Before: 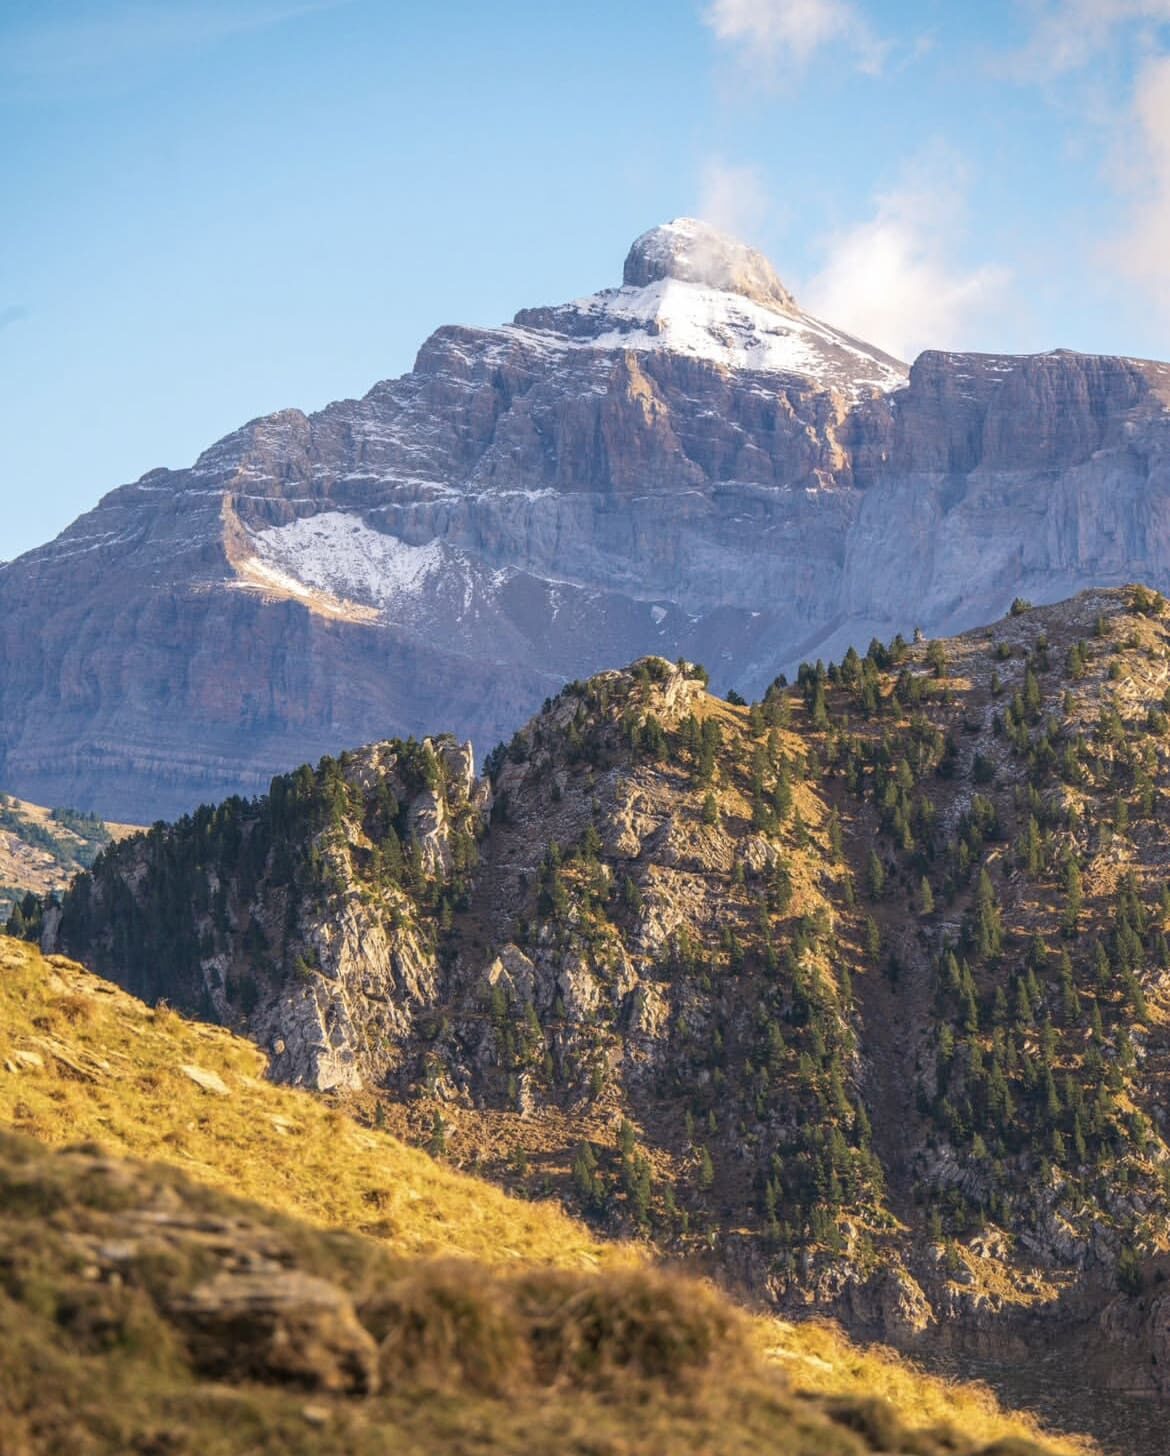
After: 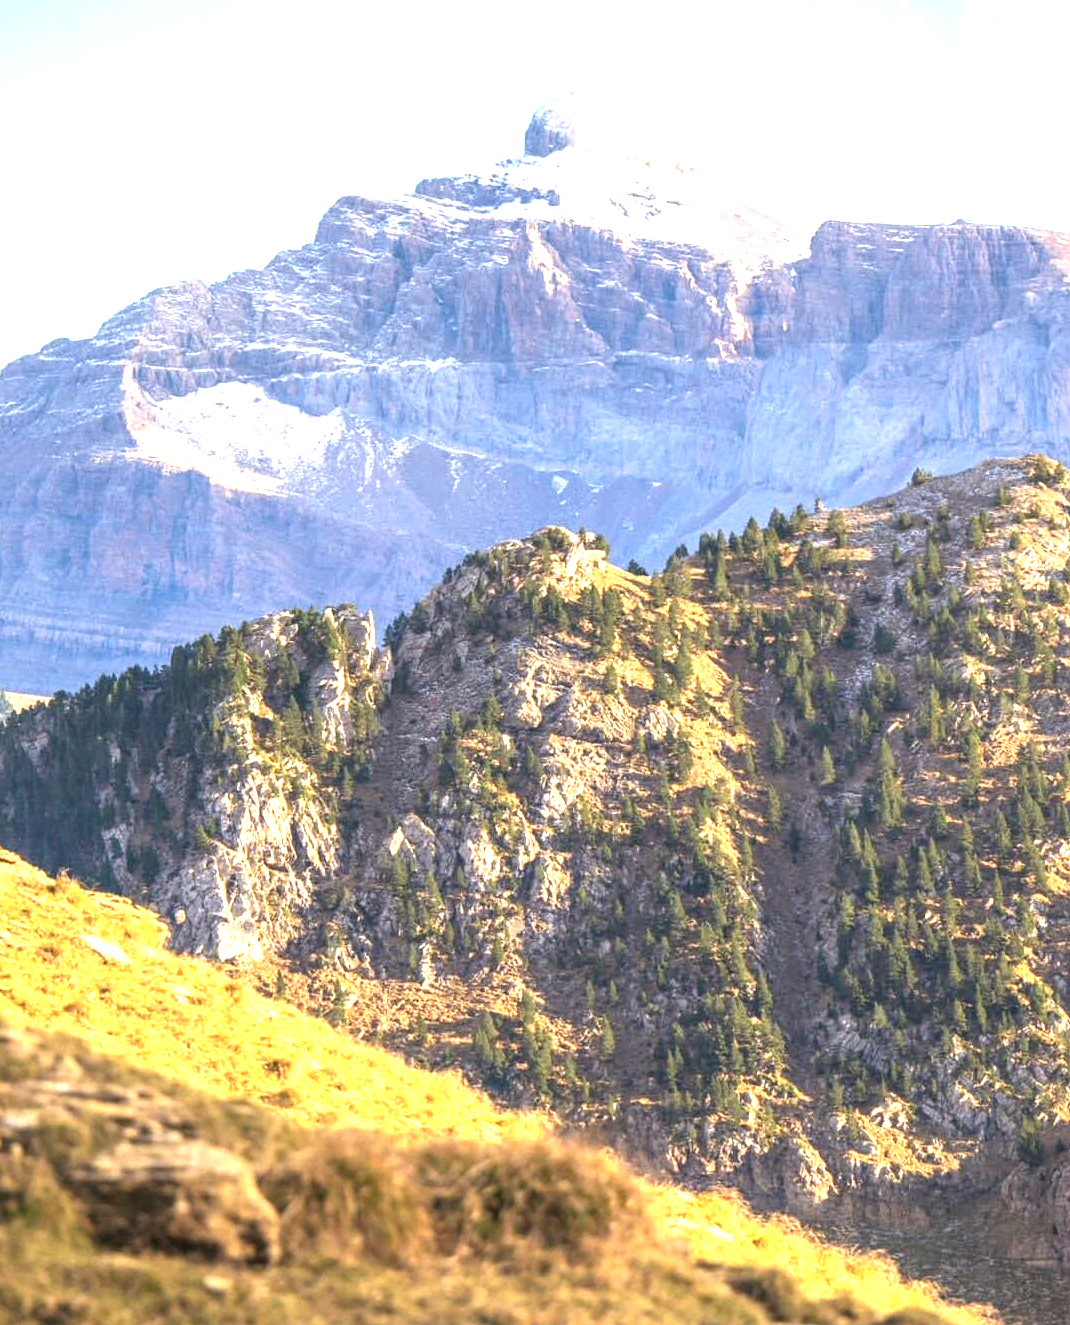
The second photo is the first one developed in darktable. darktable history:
exposure: black level correction 0, exposure 1.438 EV, compensate highlight preservation false
crop and rotate: left 8.492%, top 8.984%
